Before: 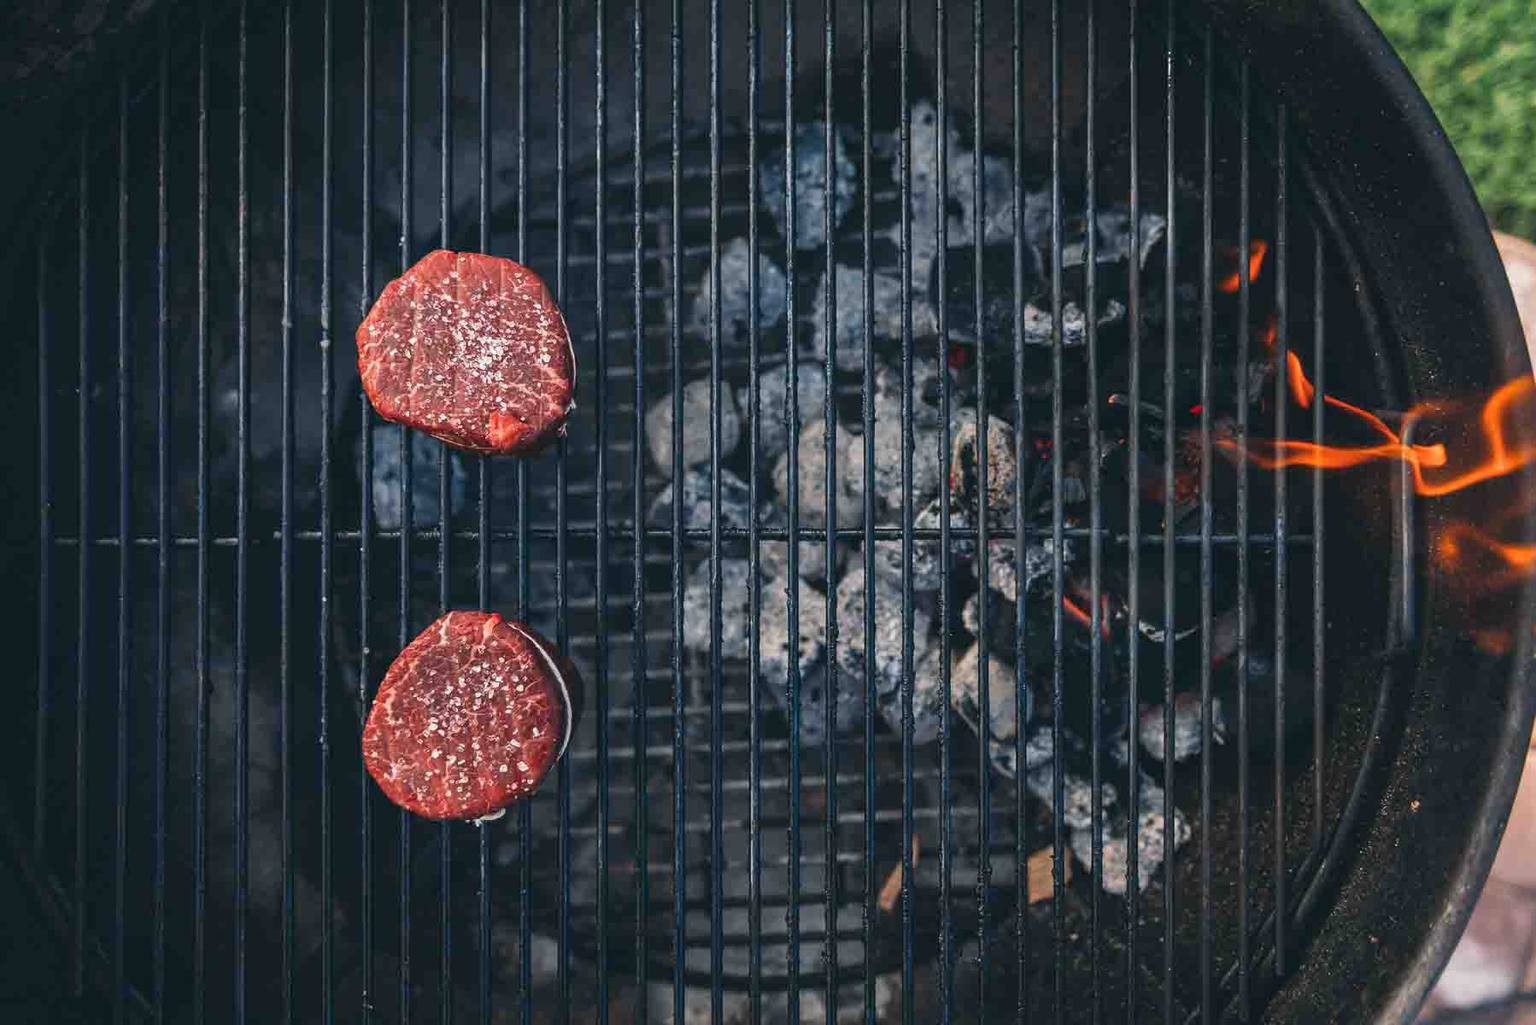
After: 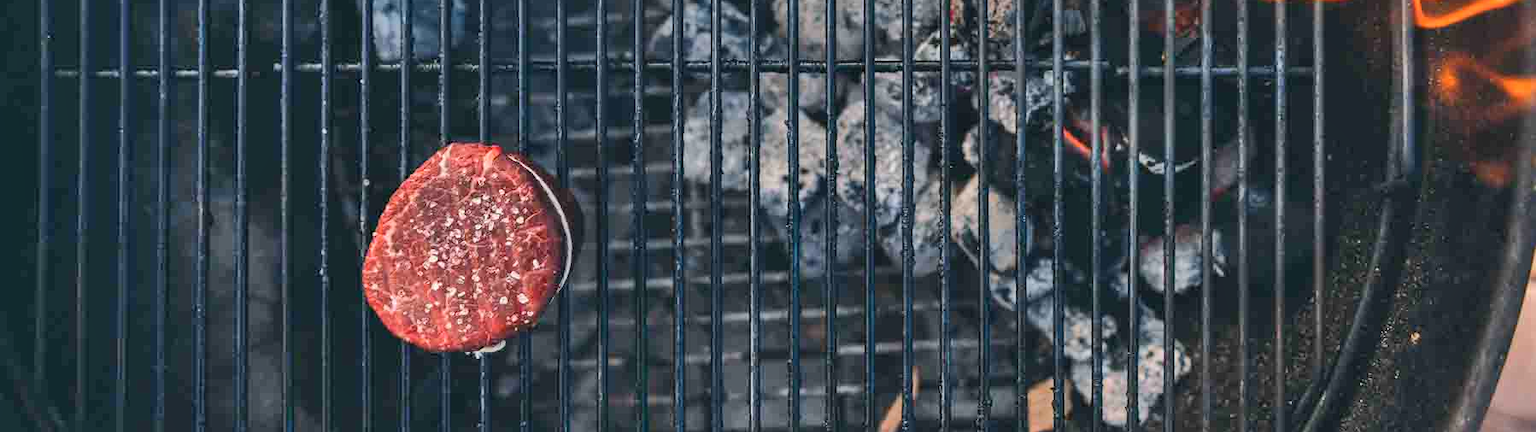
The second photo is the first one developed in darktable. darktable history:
shadows and highlights: shadows 51.72, highlights -28.32, soften with gaussian
crop: top 45.683%, bottom 12.107%
